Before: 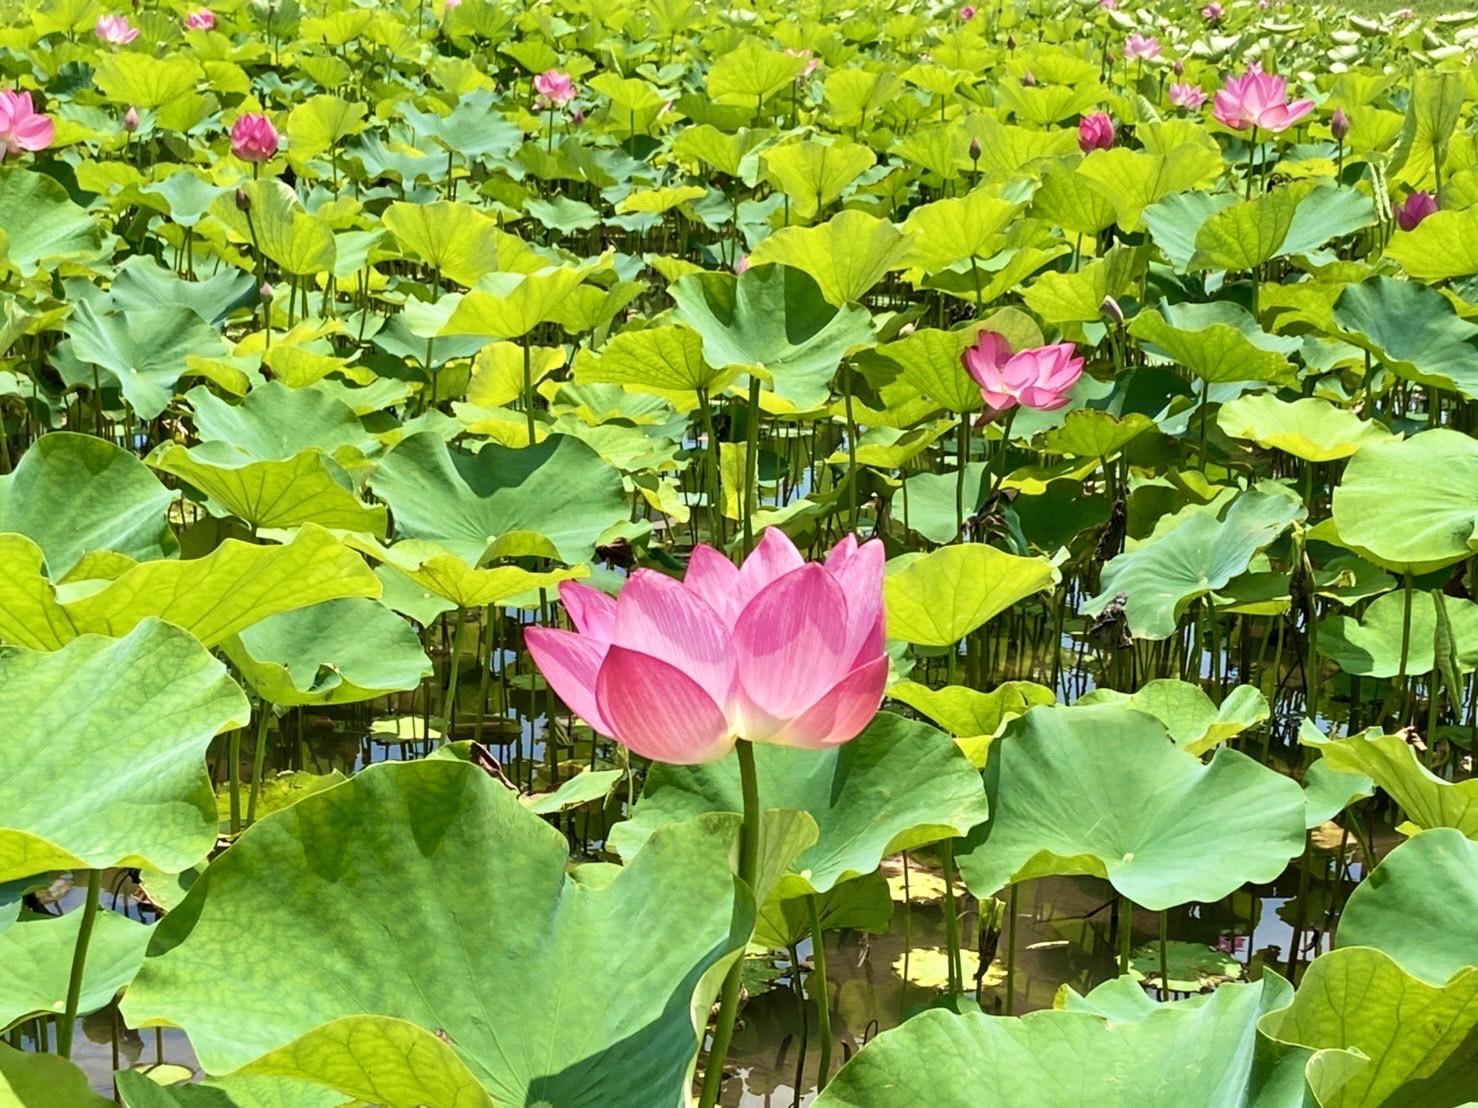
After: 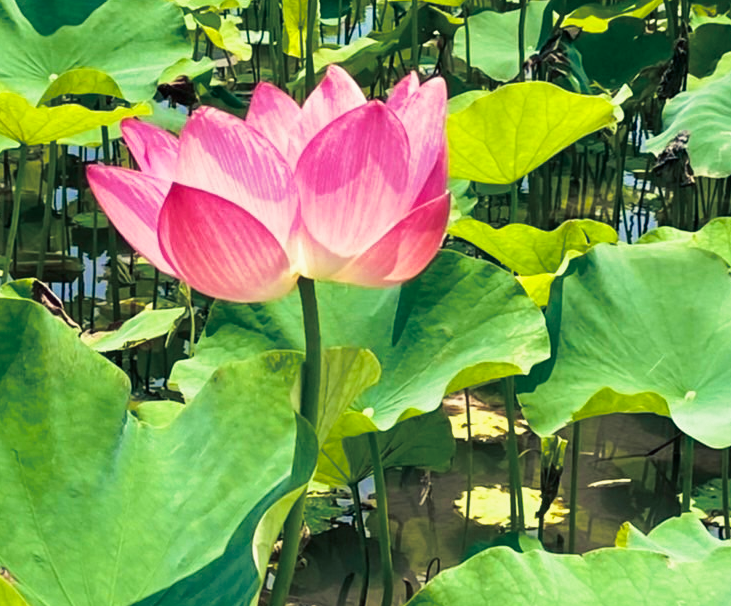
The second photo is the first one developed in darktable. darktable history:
crop: left 29.672%, top 41.786%, right 20.851%, bottom 3.487%
split-toning: shadows › hue 216°, shadows › saturation 1, highlights › hue 57.6°, balance -33.4
